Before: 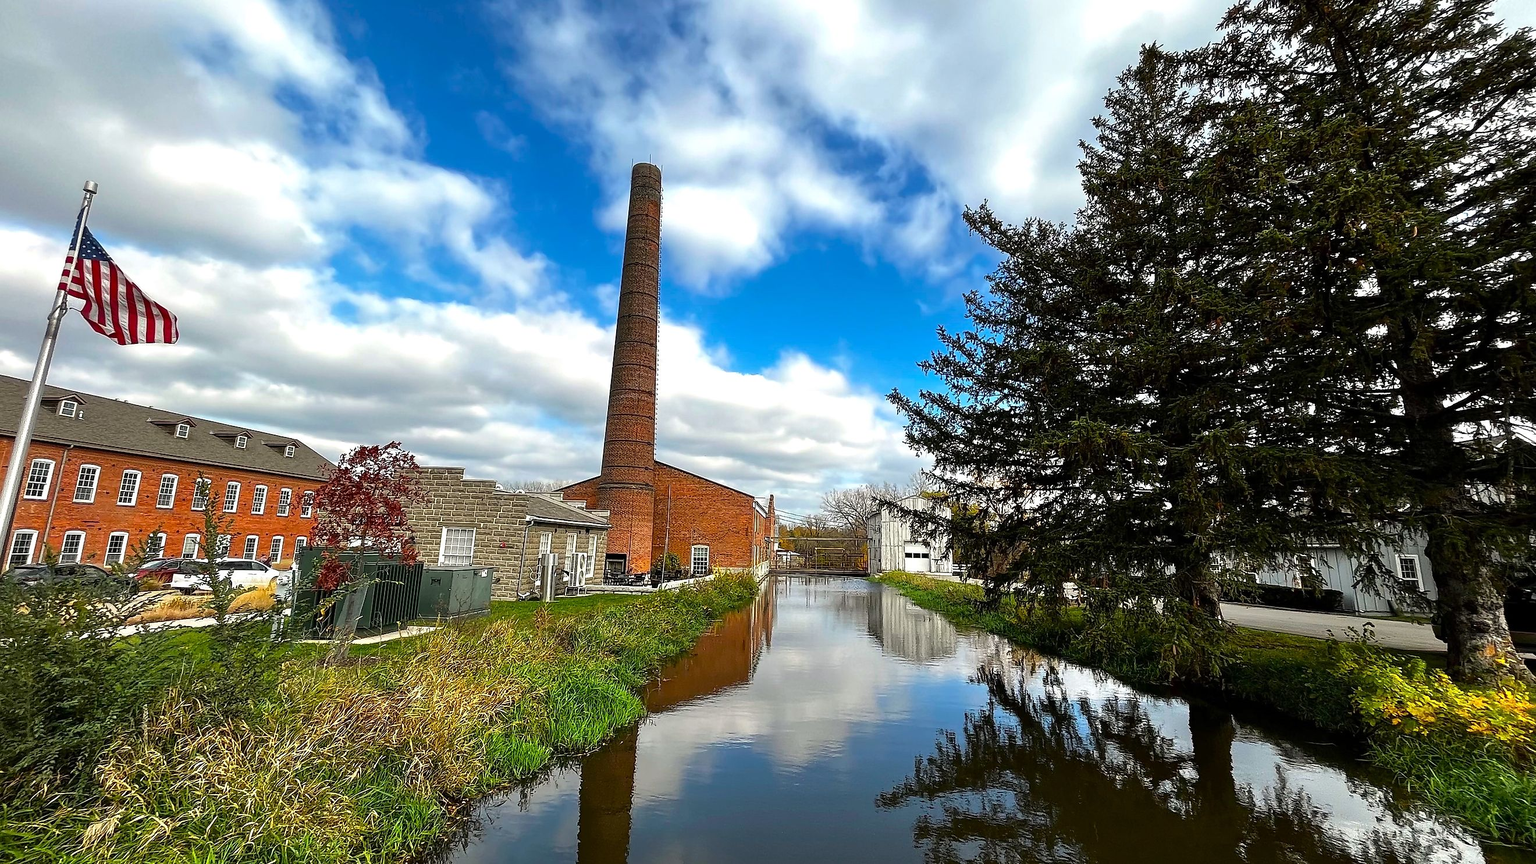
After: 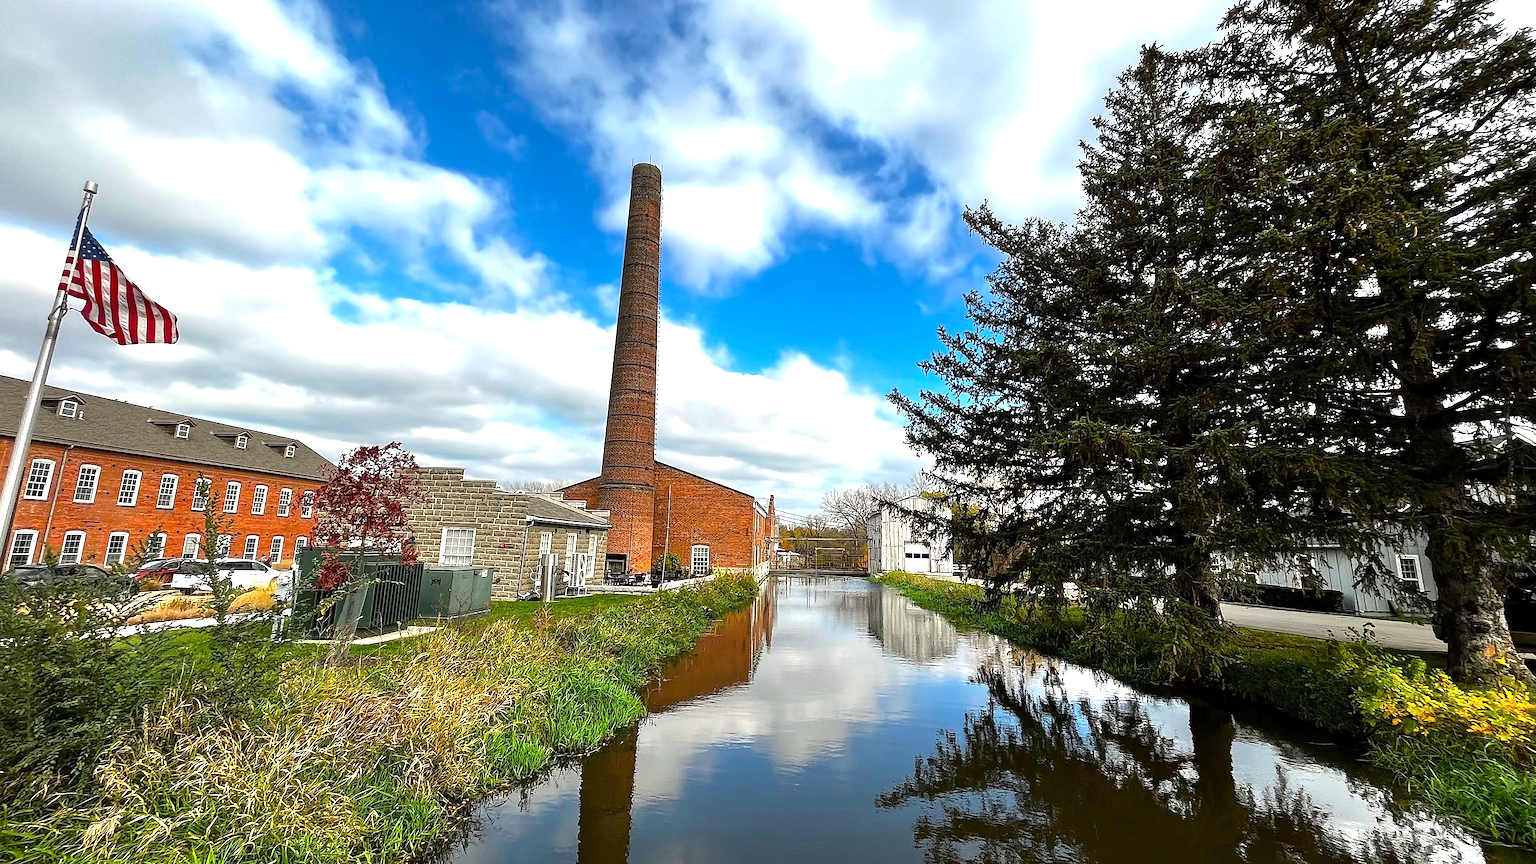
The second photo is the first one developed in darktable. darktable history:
exposure: exposure 0.406 EV, compensate highlight preservation false
